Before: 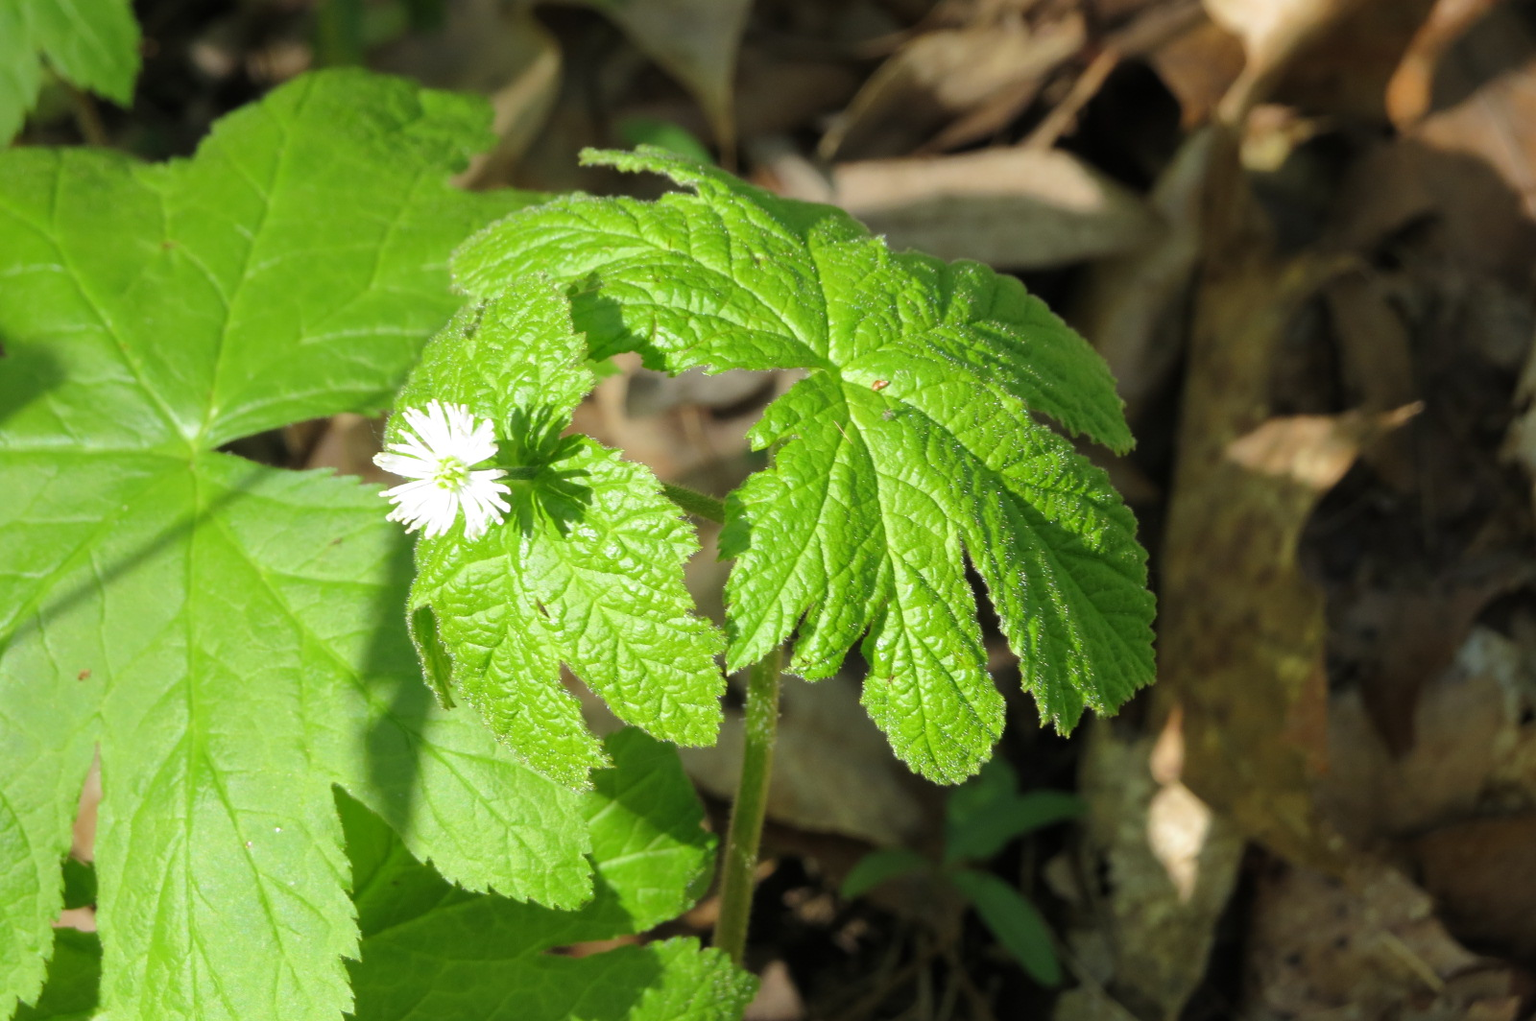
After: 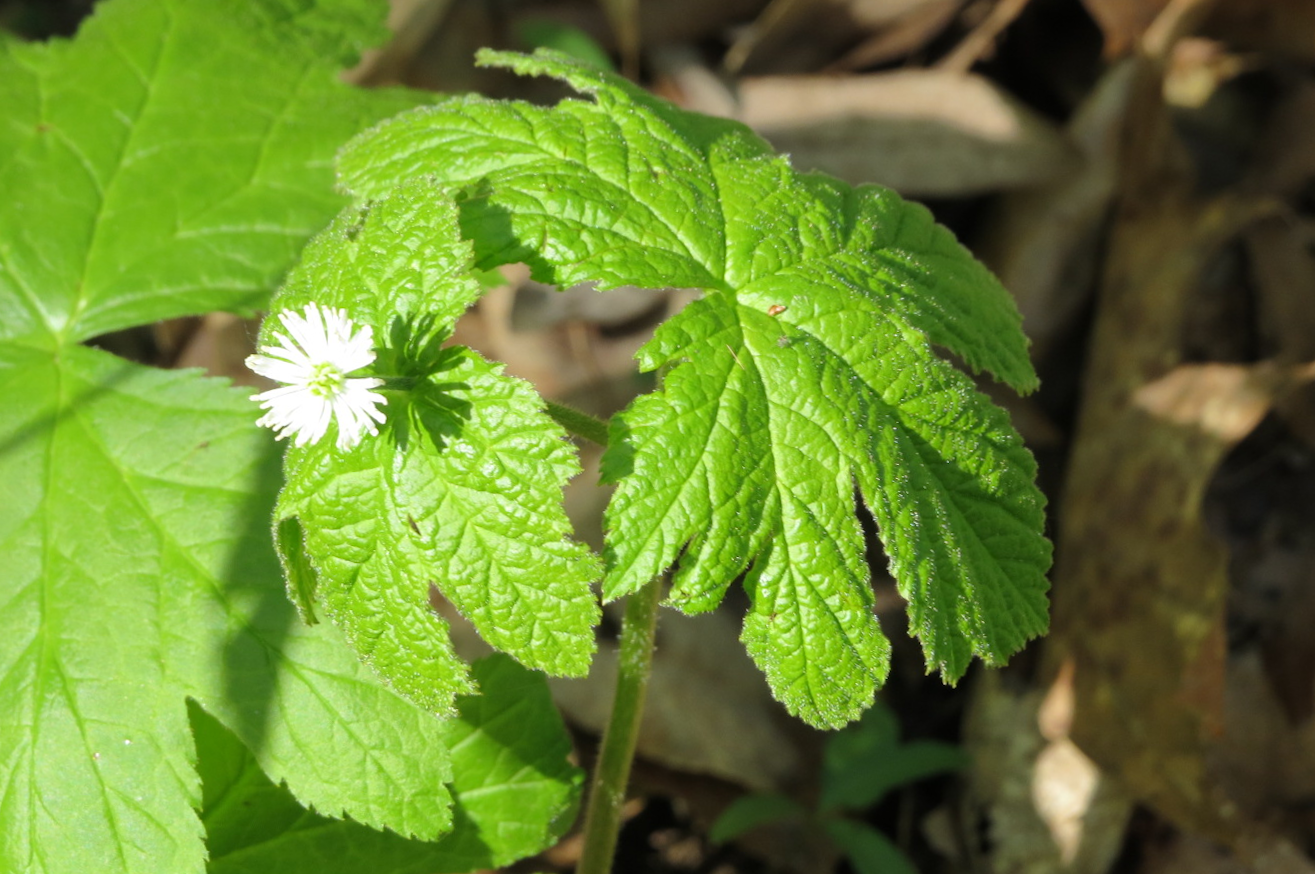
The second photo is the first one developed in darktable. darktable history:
crop and rotate: angle -3.27°, left 5.211%, top 5.211%, right 4.607%, bottom 4.607%
rotate and perspective: rotation -0.45°, automatic cropping original format, crop left 0.008, crop right 0.992, crop top 0.012, crop bottom 0.988
